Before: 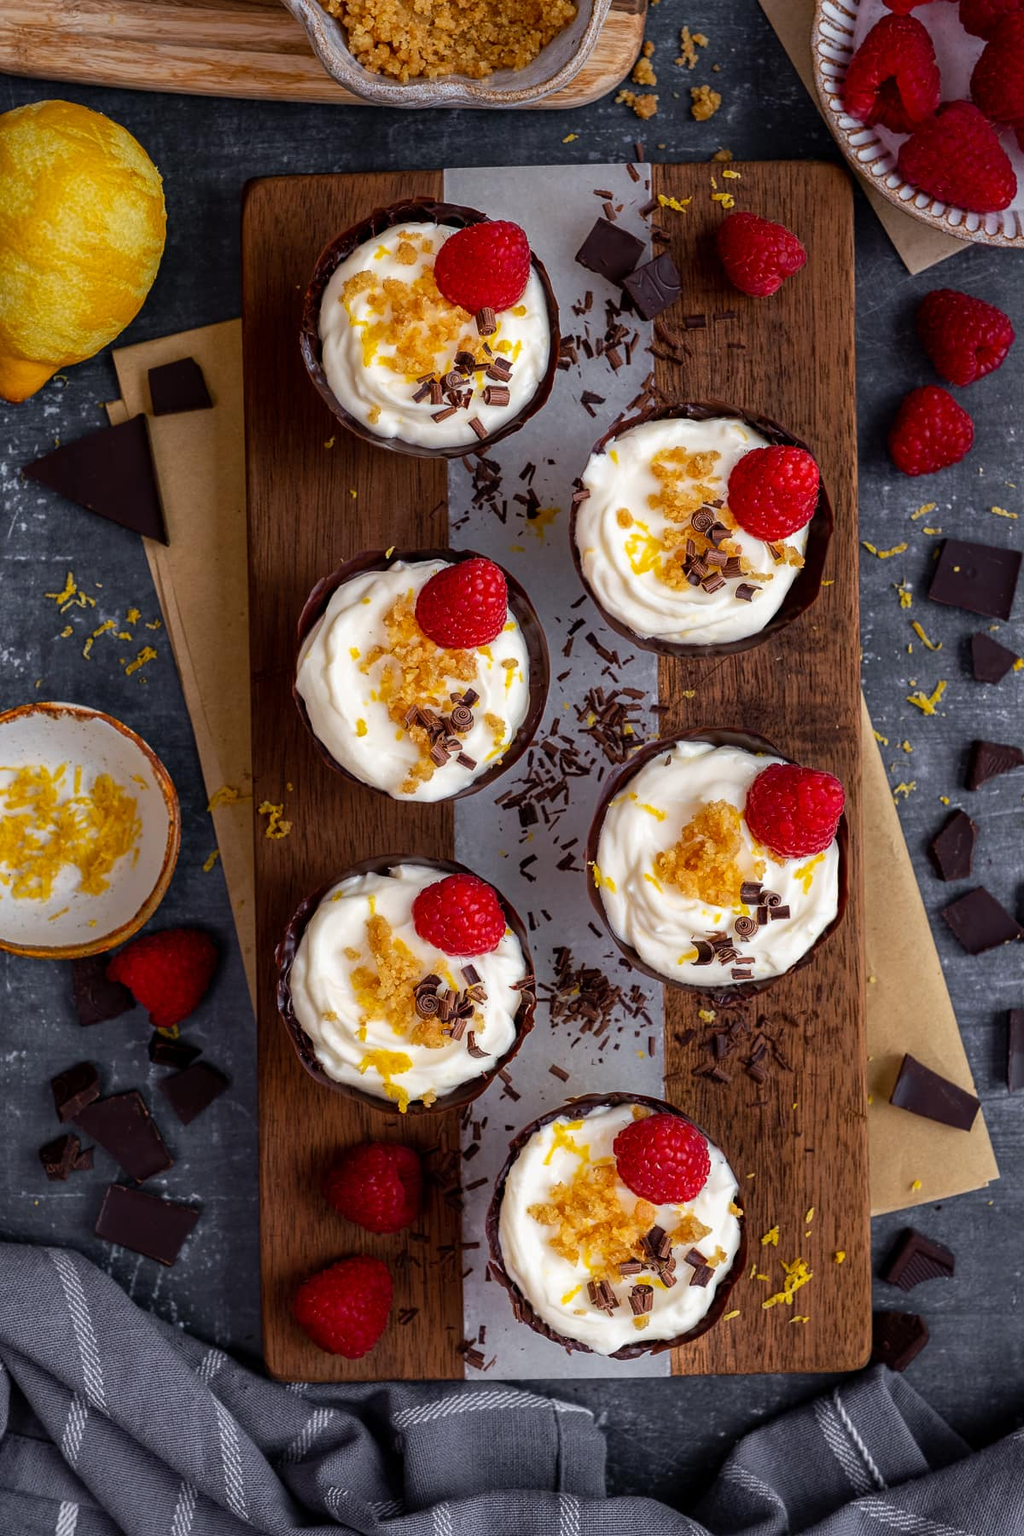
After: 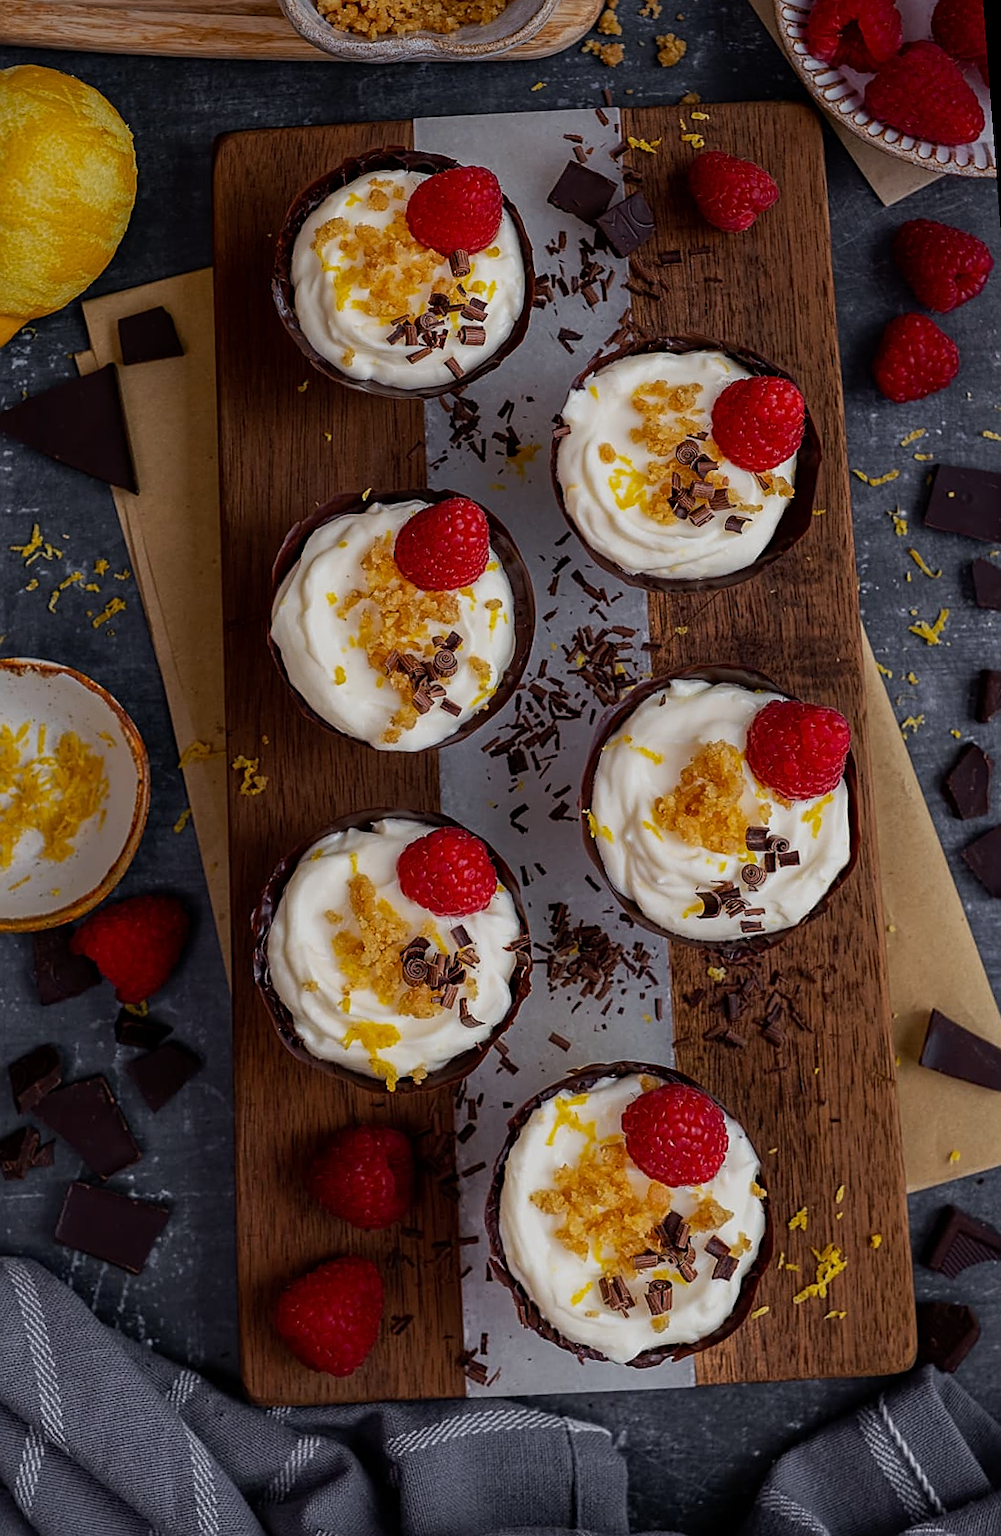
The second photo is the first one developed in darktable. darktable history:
sharpen: on, module defaults
rotate and perspective: rotation -1.68°, lens shift (vertical) -0.146, crop left 0.049, crop right 0.912, crop top 0.032, crop bottom 0.96
exposure: exposure -0.582 EV, compensate highlight preservation false
